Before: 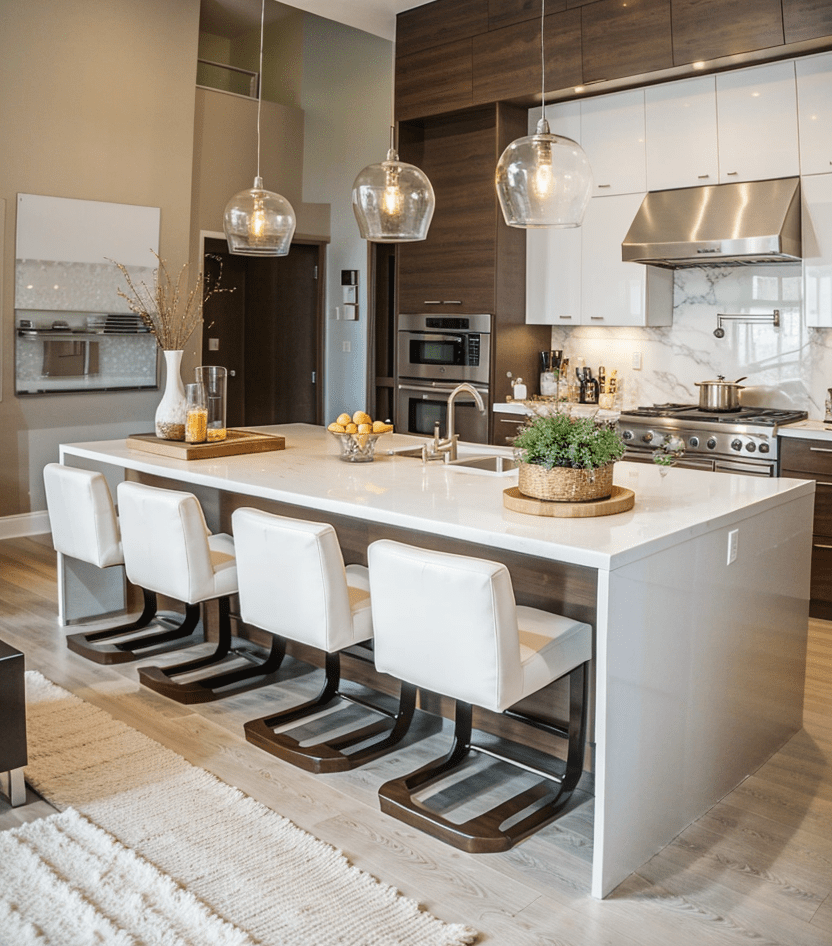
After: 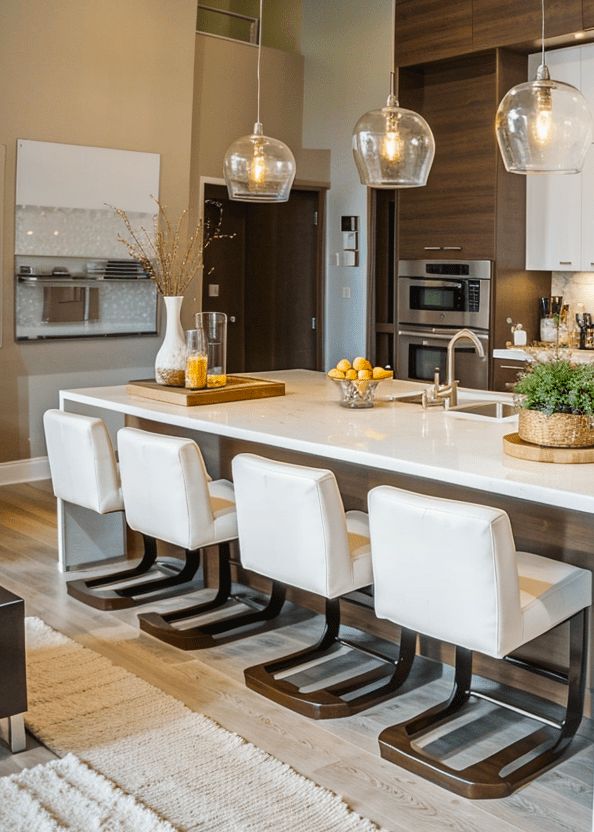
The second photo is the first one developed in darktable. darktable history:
crop: top 5.803%, right 27.864%, bottom 5.804%
shadows and highlights: low approximation 0.01, soften with gaussian
color balance: output saturation 120%
